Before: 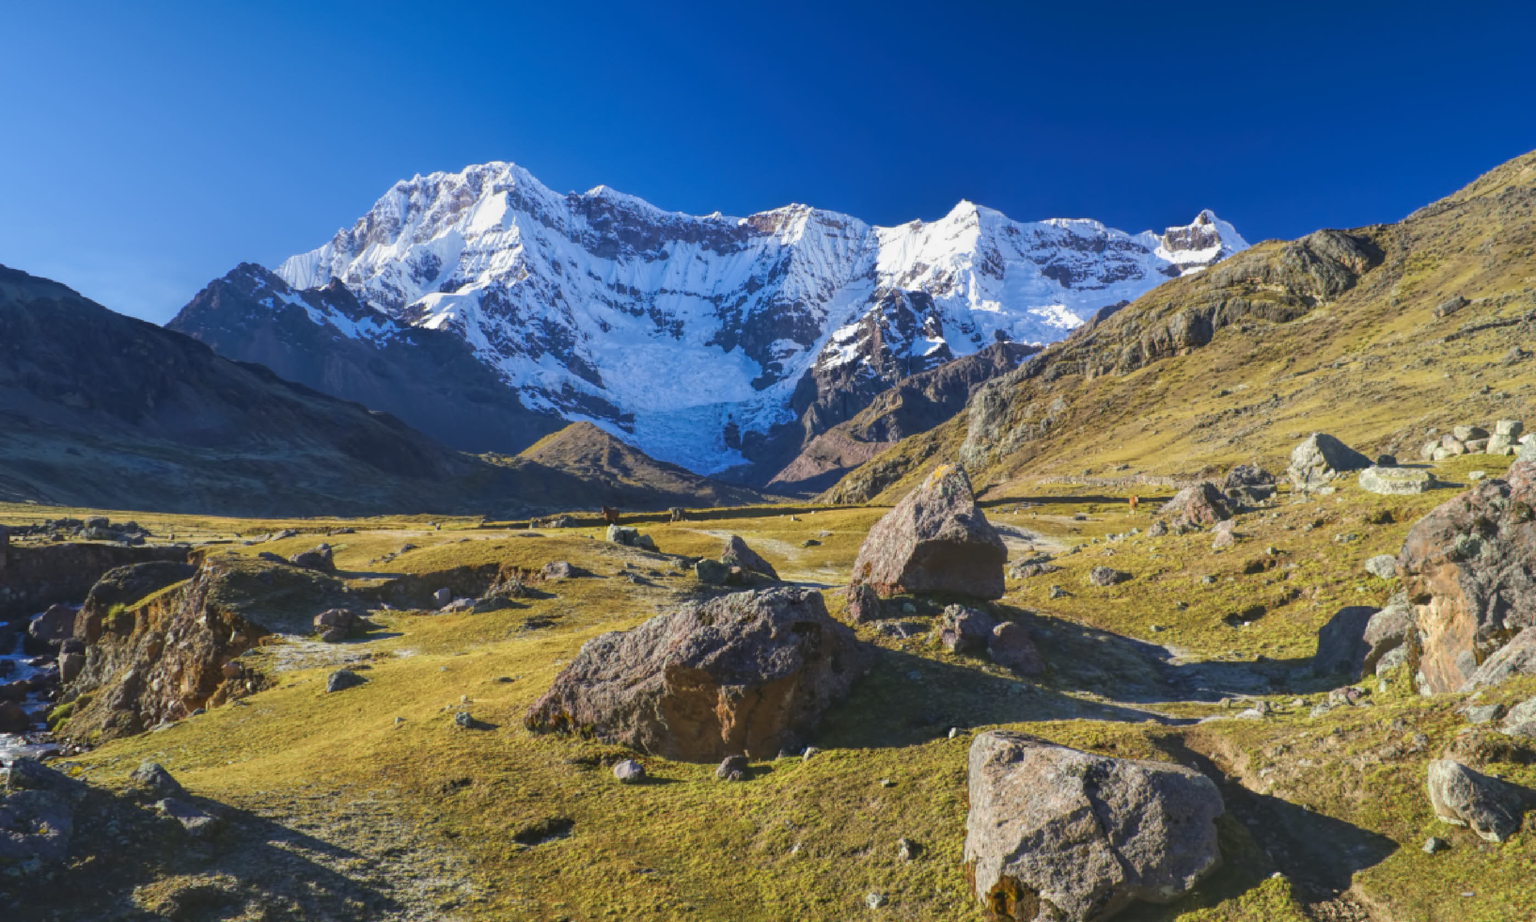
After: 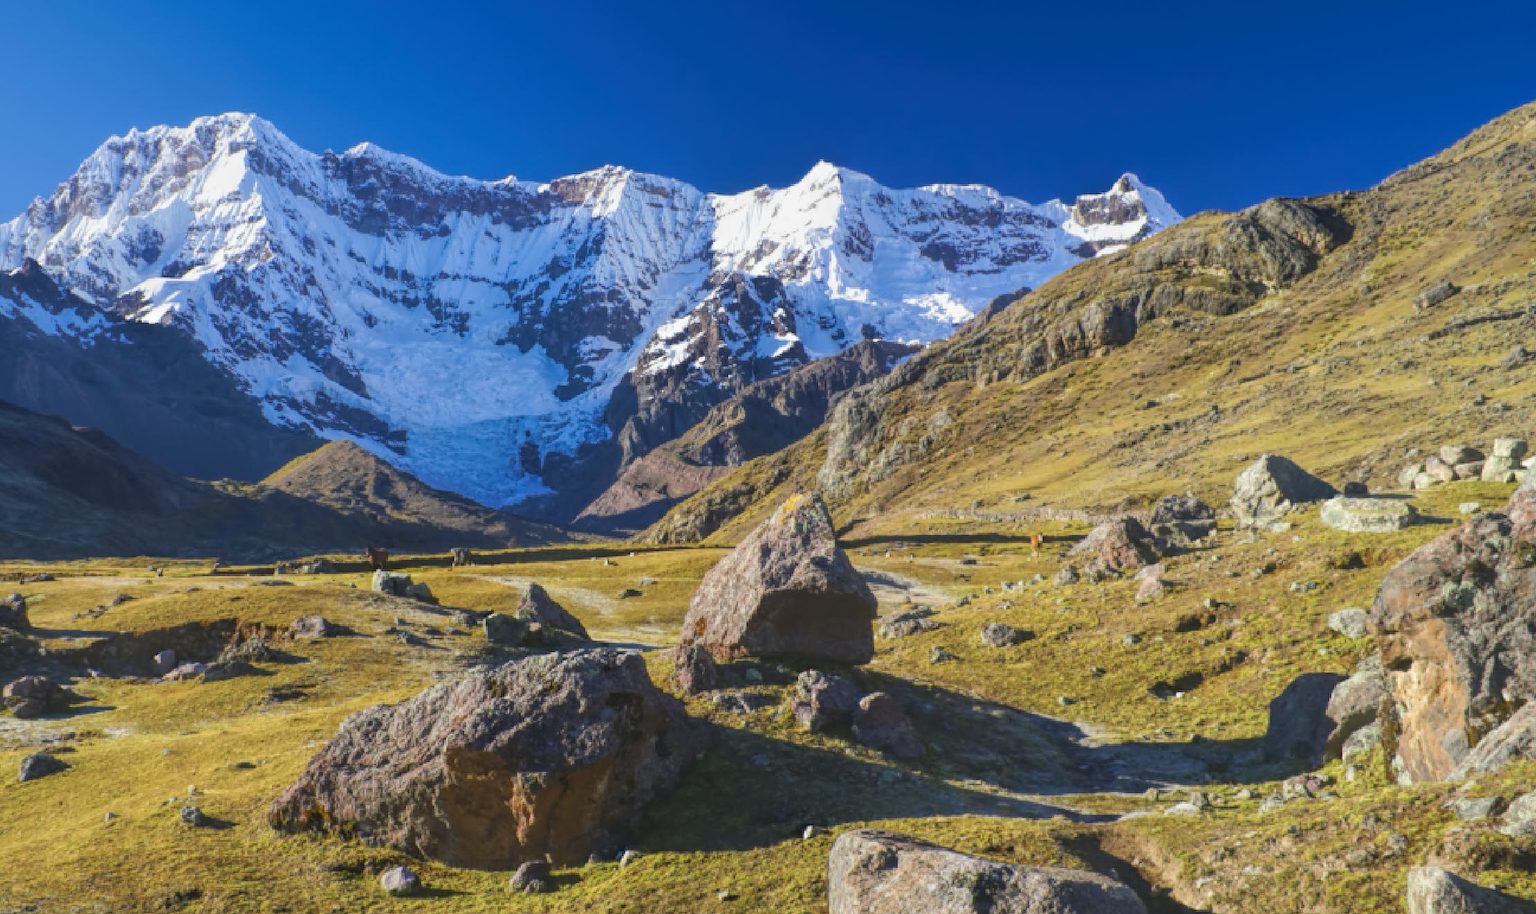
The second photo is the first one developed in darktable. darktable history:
crop and rotate: left 20.308%, top 7.882%, right 0.357%, bottom 13.411%
